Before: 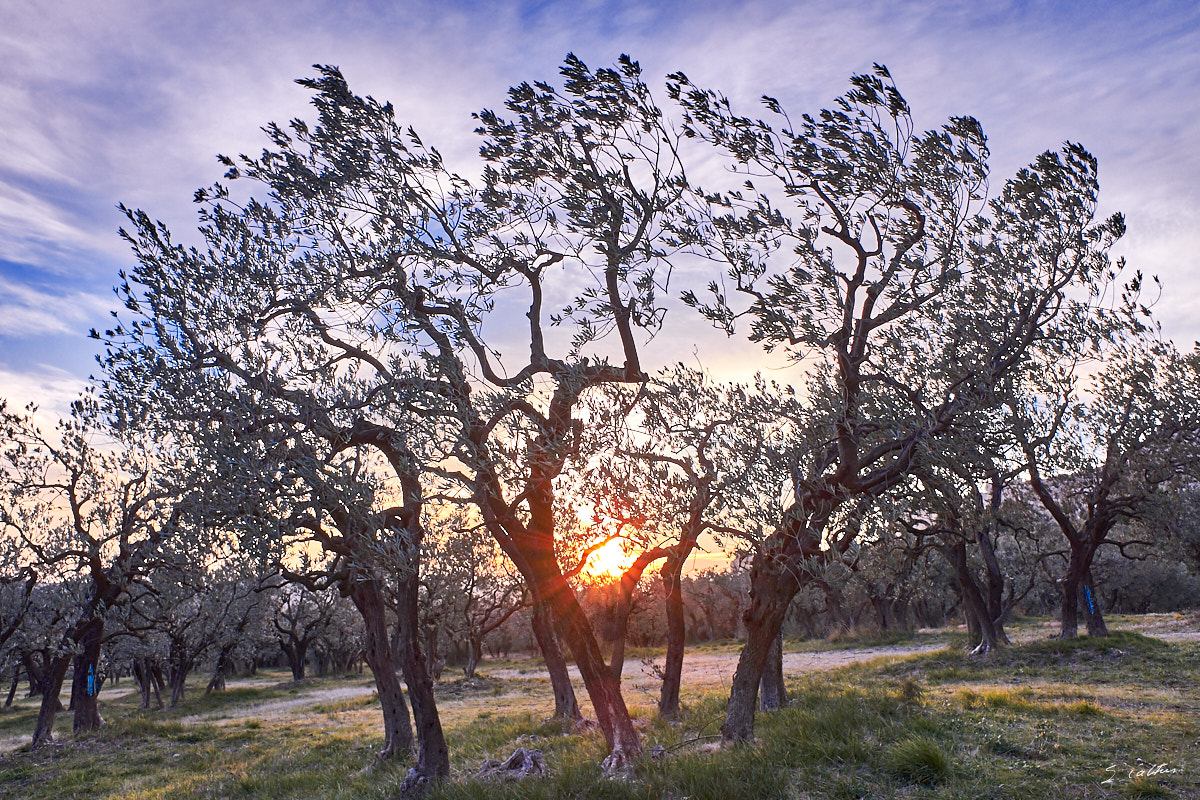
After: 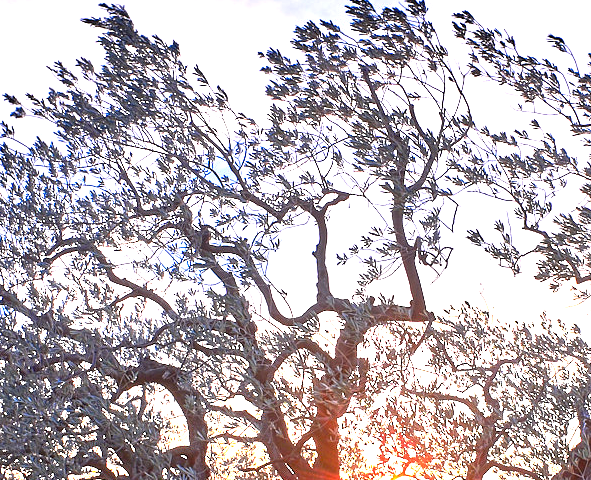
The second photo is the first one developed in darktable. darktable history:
exposure: exposure 1.223 EV, compensate highlight preservation false
crop: left 17.835%, top 7.675%, right 32.881%, bottom 32.213%
